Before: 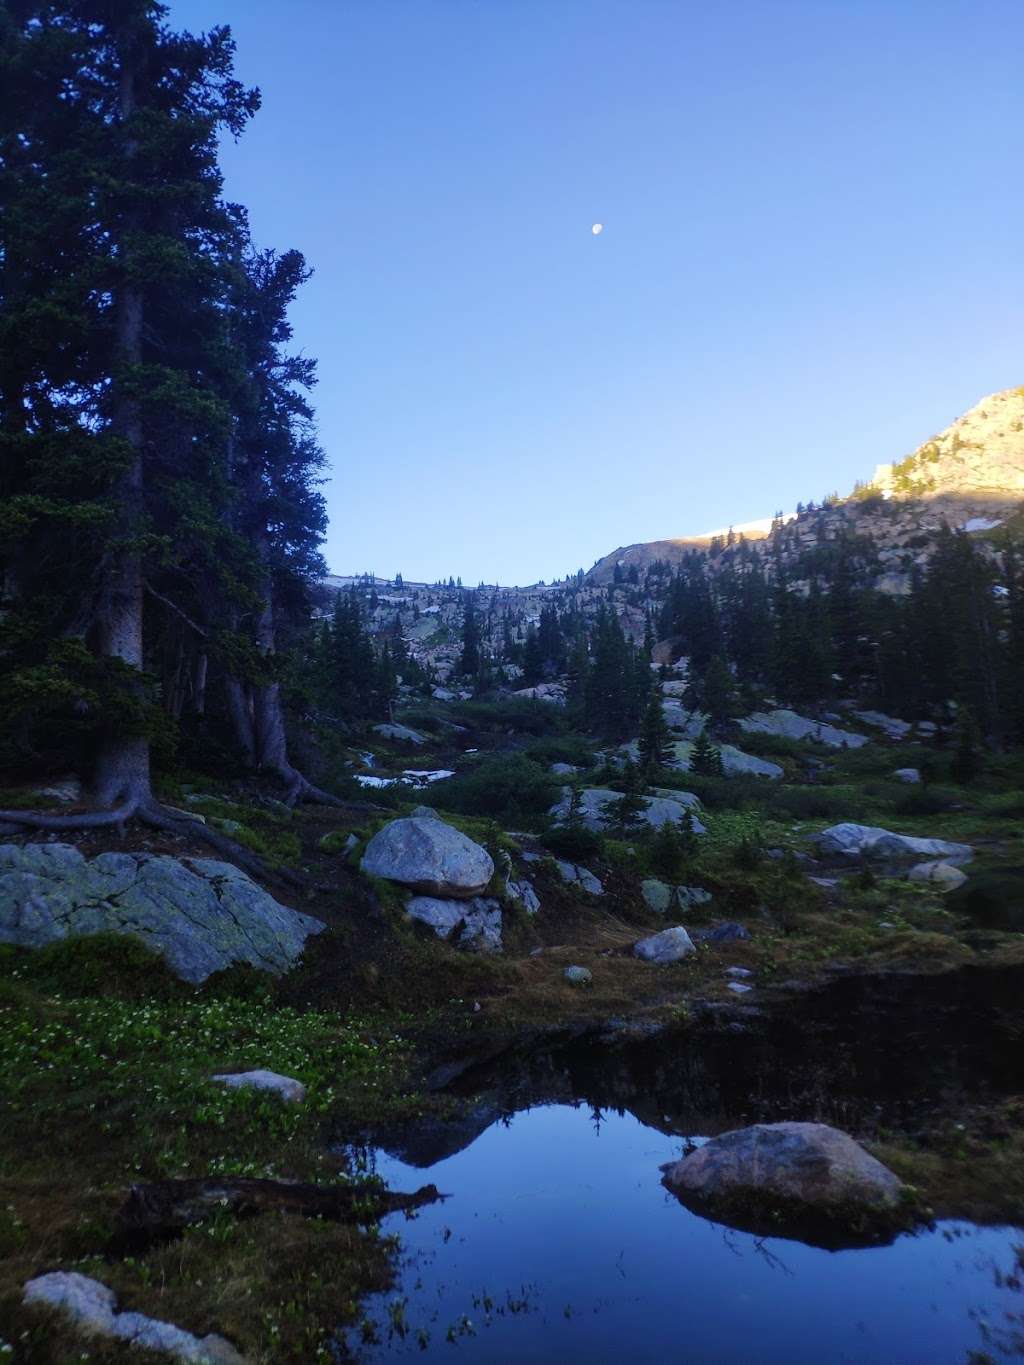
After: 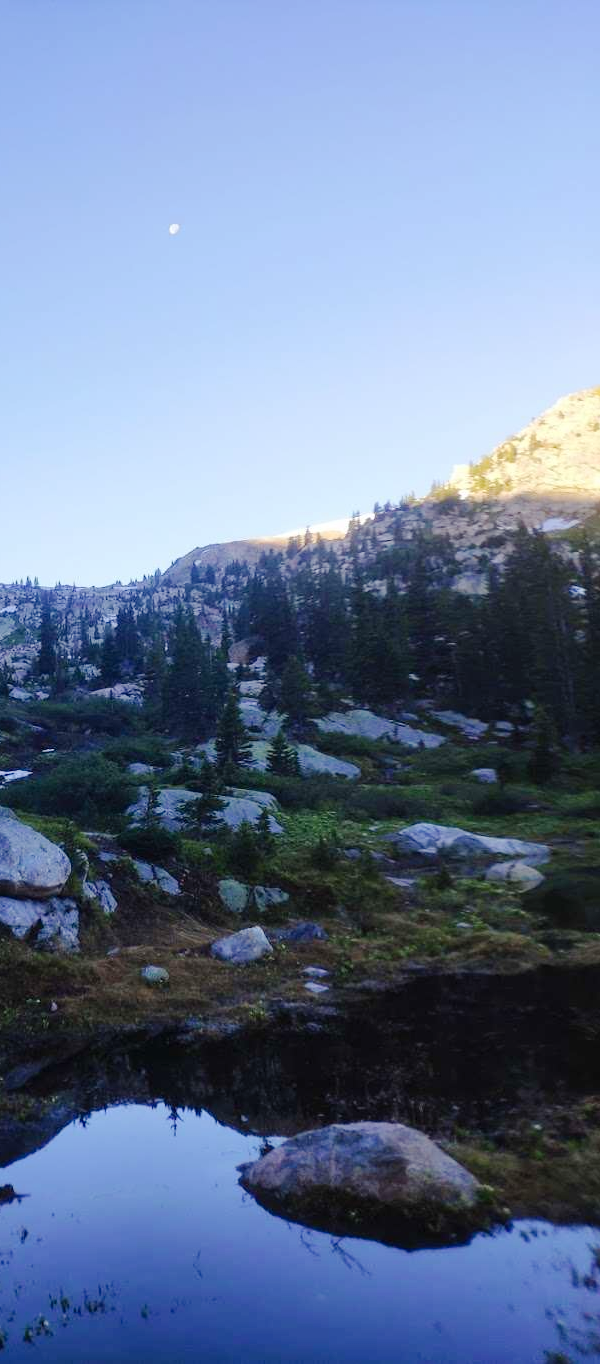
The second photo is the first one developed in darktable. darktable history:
tone curve: curves: ch0 [(0, 0) (0.003, 0.004) (0.011, 0.015) (0.025, 0.033) (0.044, 0.059) (0.069, 0.092) (0.1, 0.132) (0.136, 0.18) (0.177, 0.235) (0.224, 0.297) (0.277, 0.366) (0.335, 0.44) (0.399, 0.52) (0.468, 0.594) (0.543, 0.661) (0.623, 0.727) (0.709, 0.79) (0.801, 0.86) (0.898, 0.928) (1, 1)], preserve colors none
crop: left 41.402%
exposure: compensate highlight preservation false
